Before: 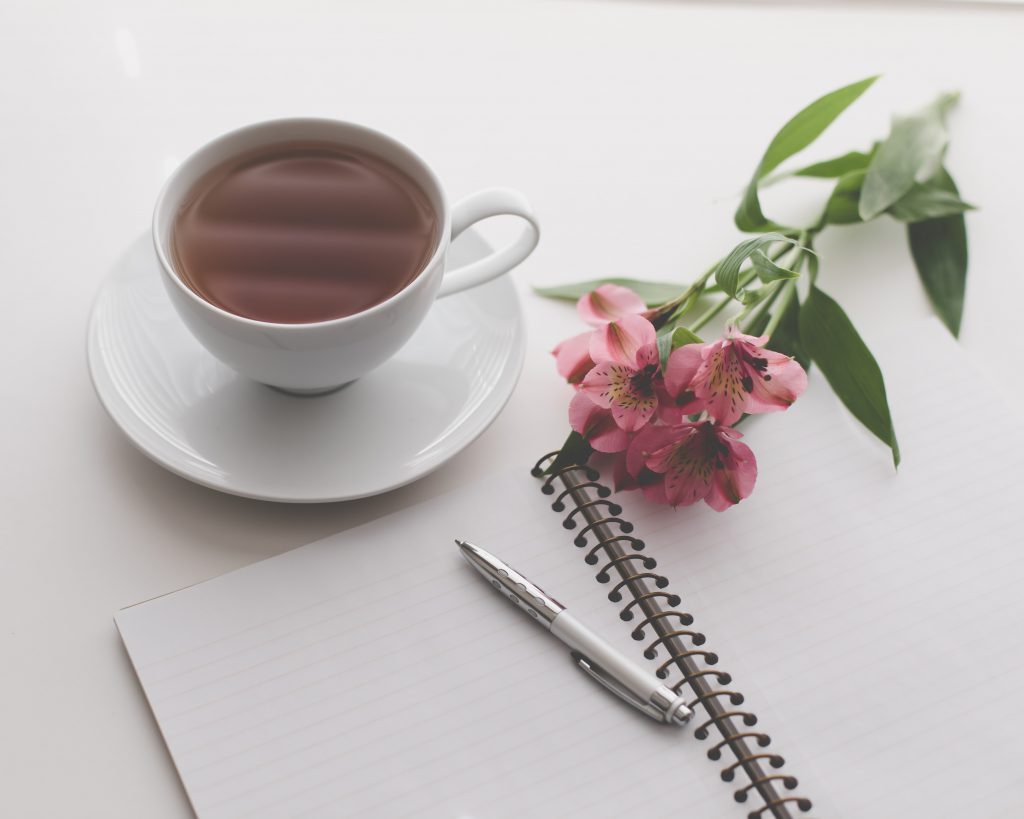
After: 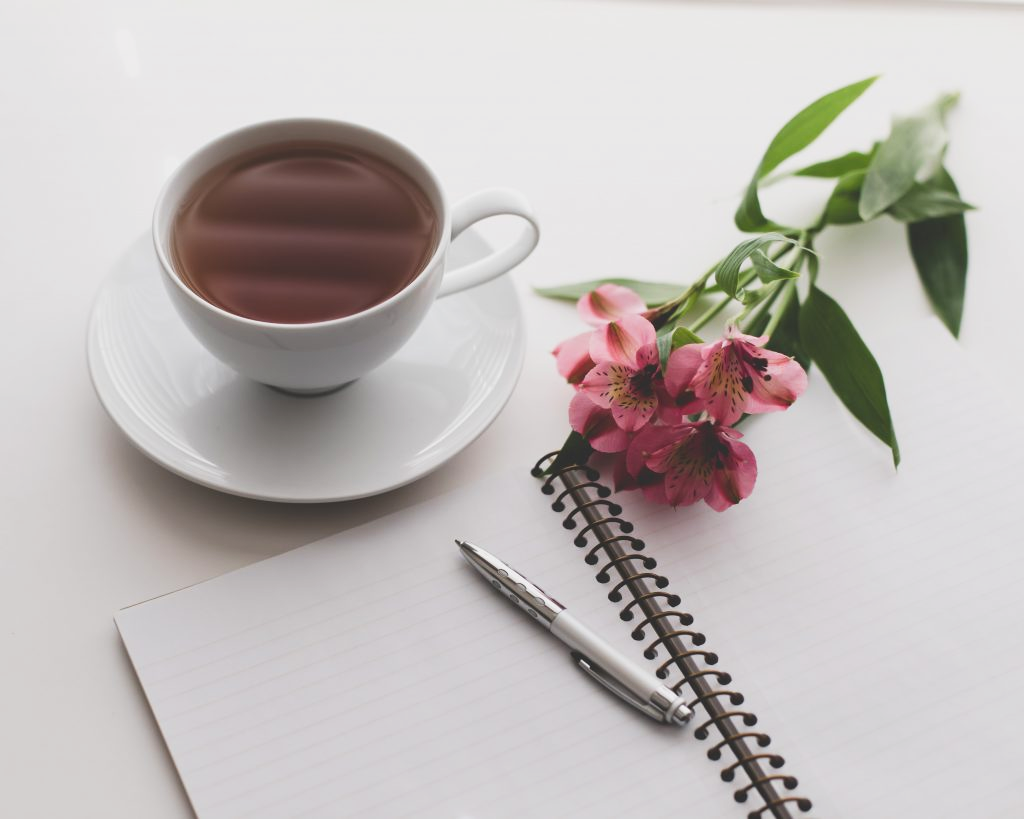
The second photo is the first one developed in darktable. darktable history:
tone curve: curves: ch0 [(0.016, 0.011) (0.204, 0.146) (0.515, 0.476) (0.78, 0.795) (1, 0.981)], preserve colors none
